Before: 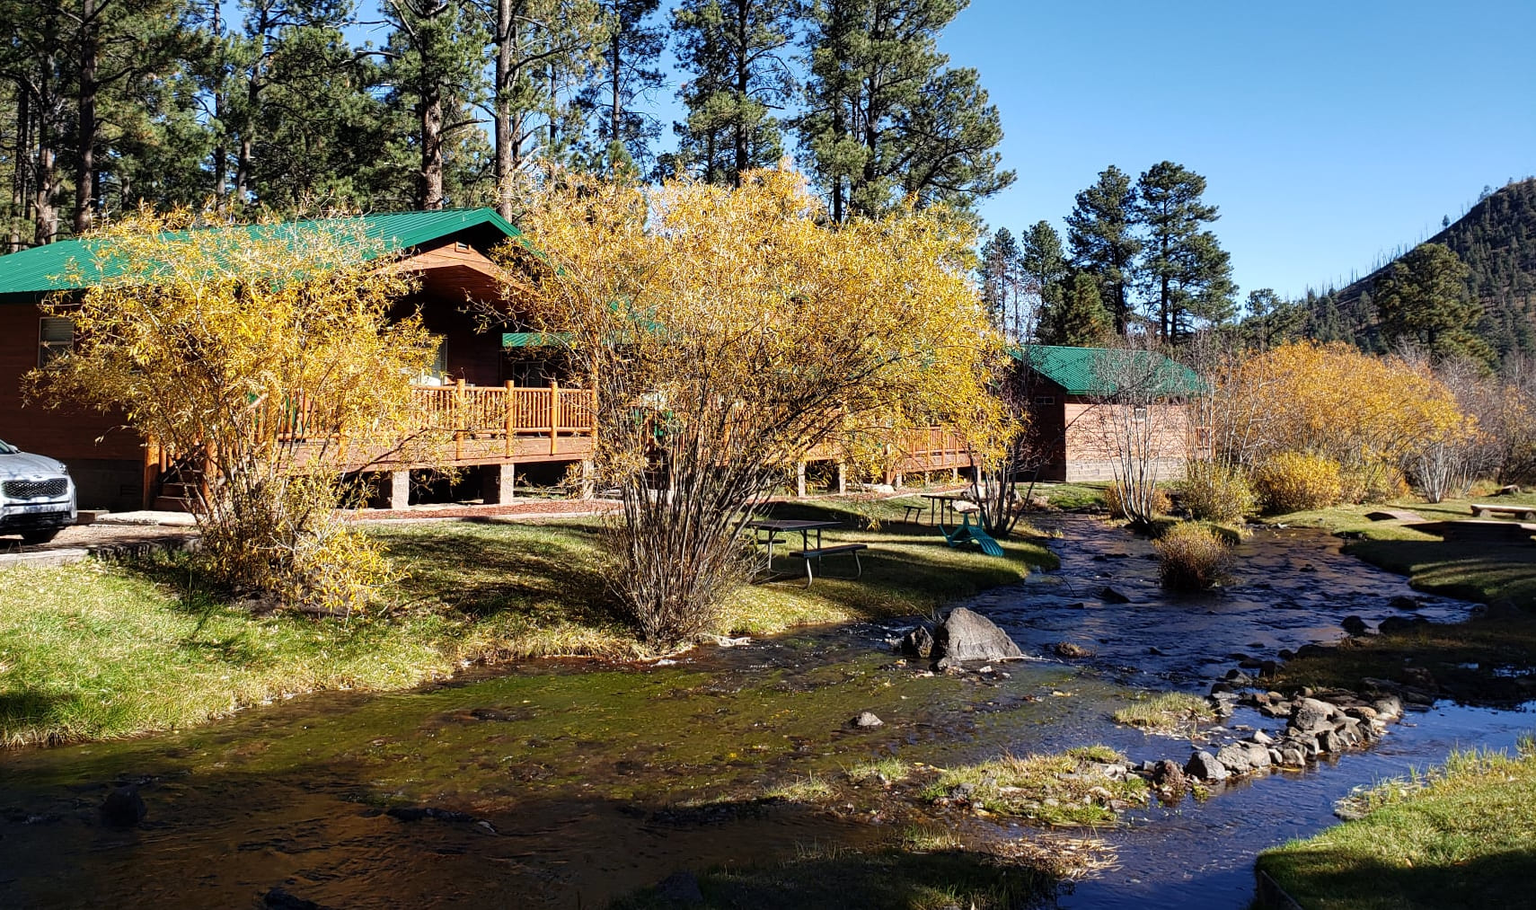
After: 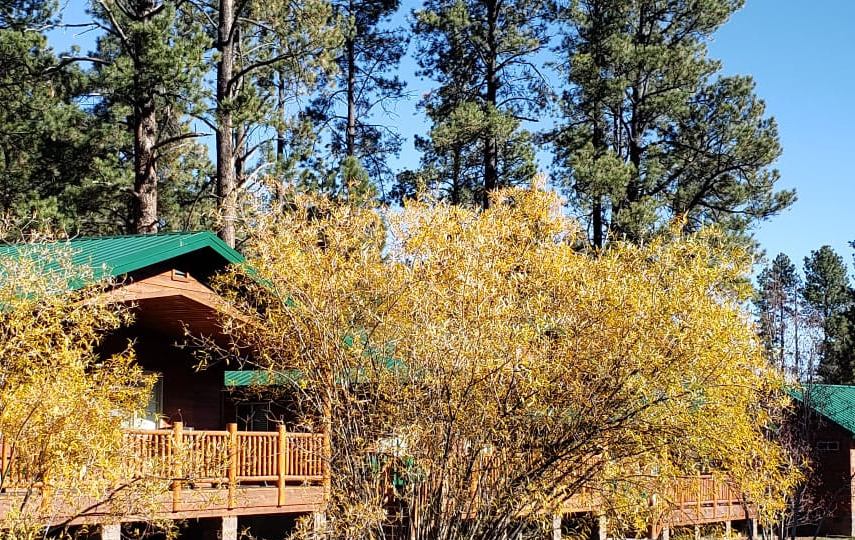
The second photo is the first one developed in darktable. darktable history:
crop: left 19.594%, right 30.366%, bottom 46.683%
